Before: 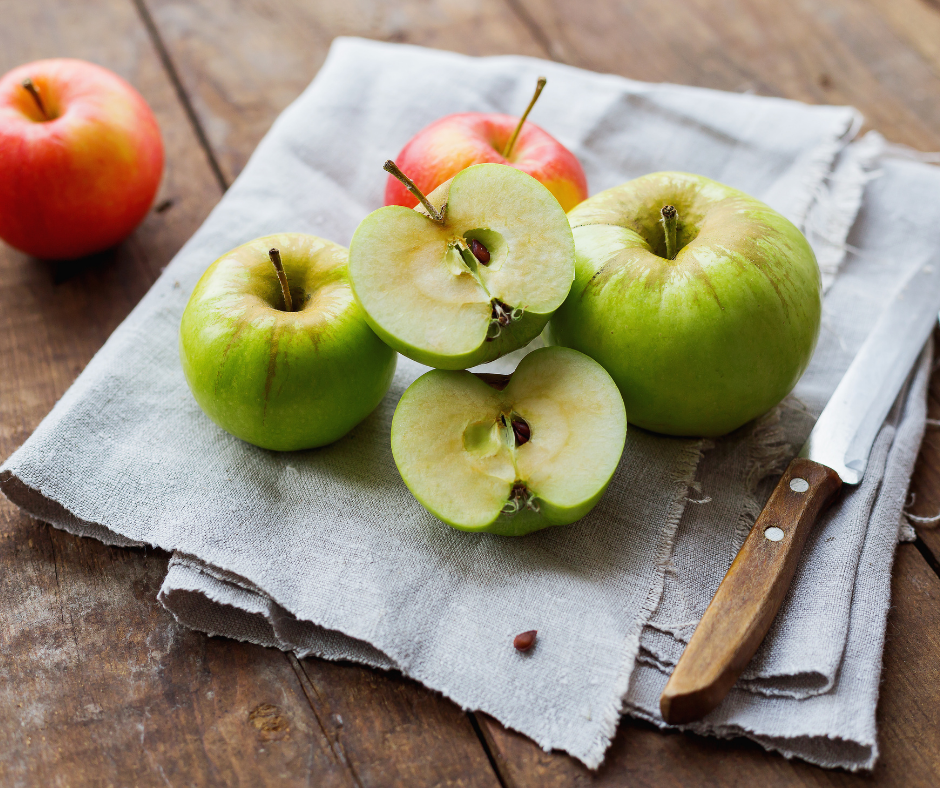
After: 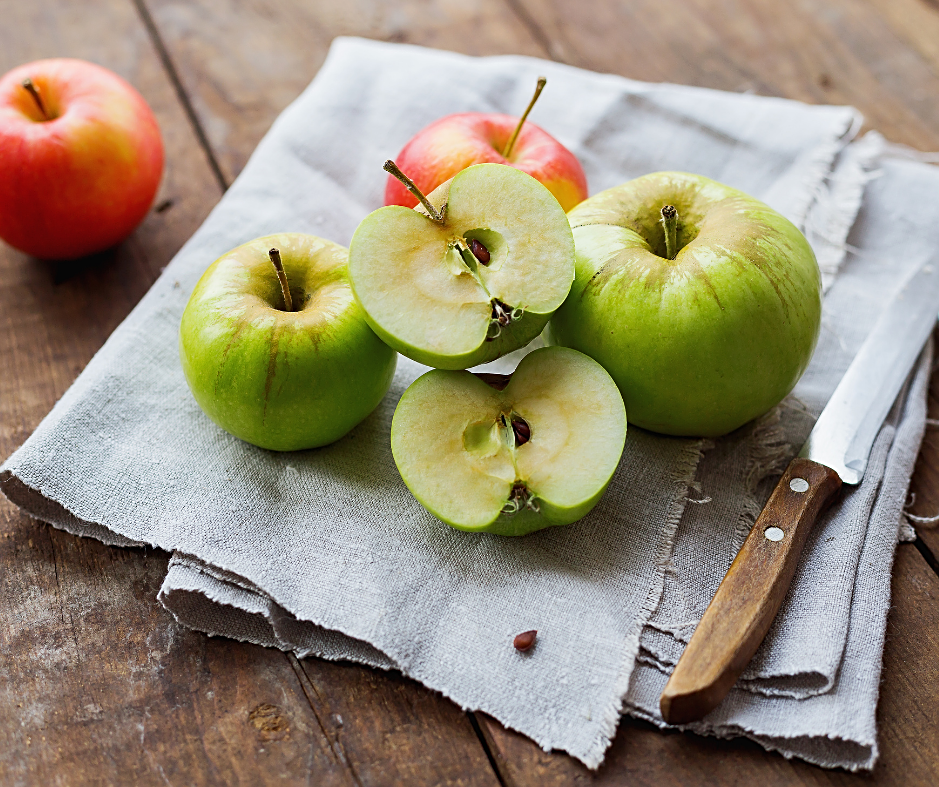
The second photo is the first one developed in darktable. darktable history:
crop: left 0.018%
sharpen: on, module defaults
